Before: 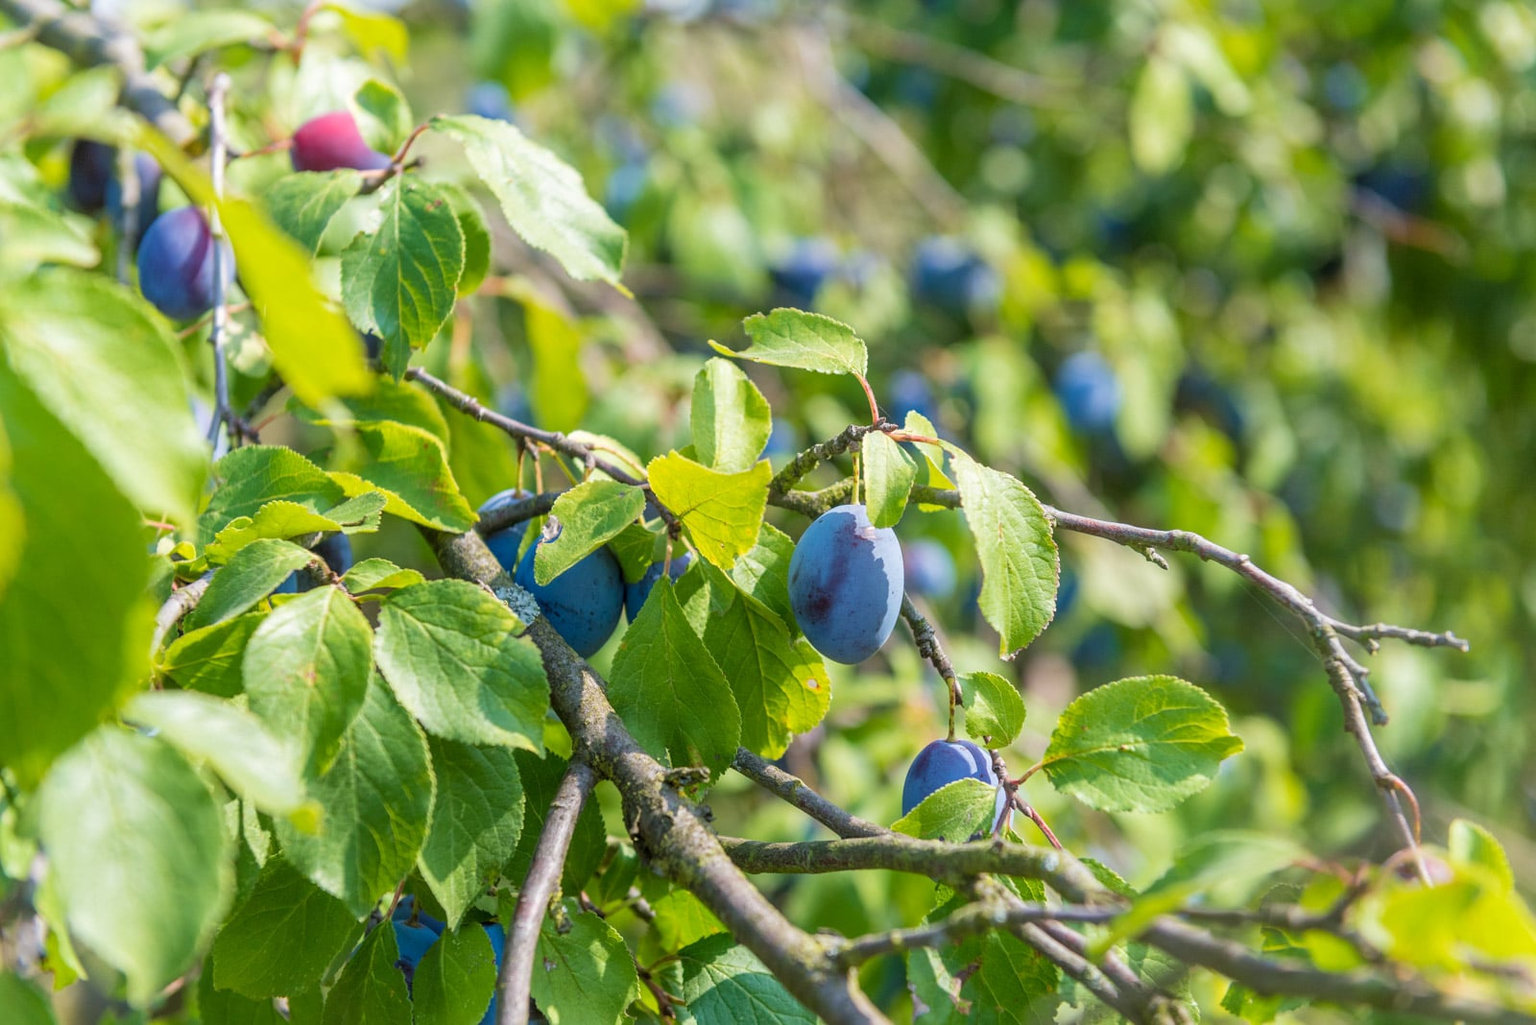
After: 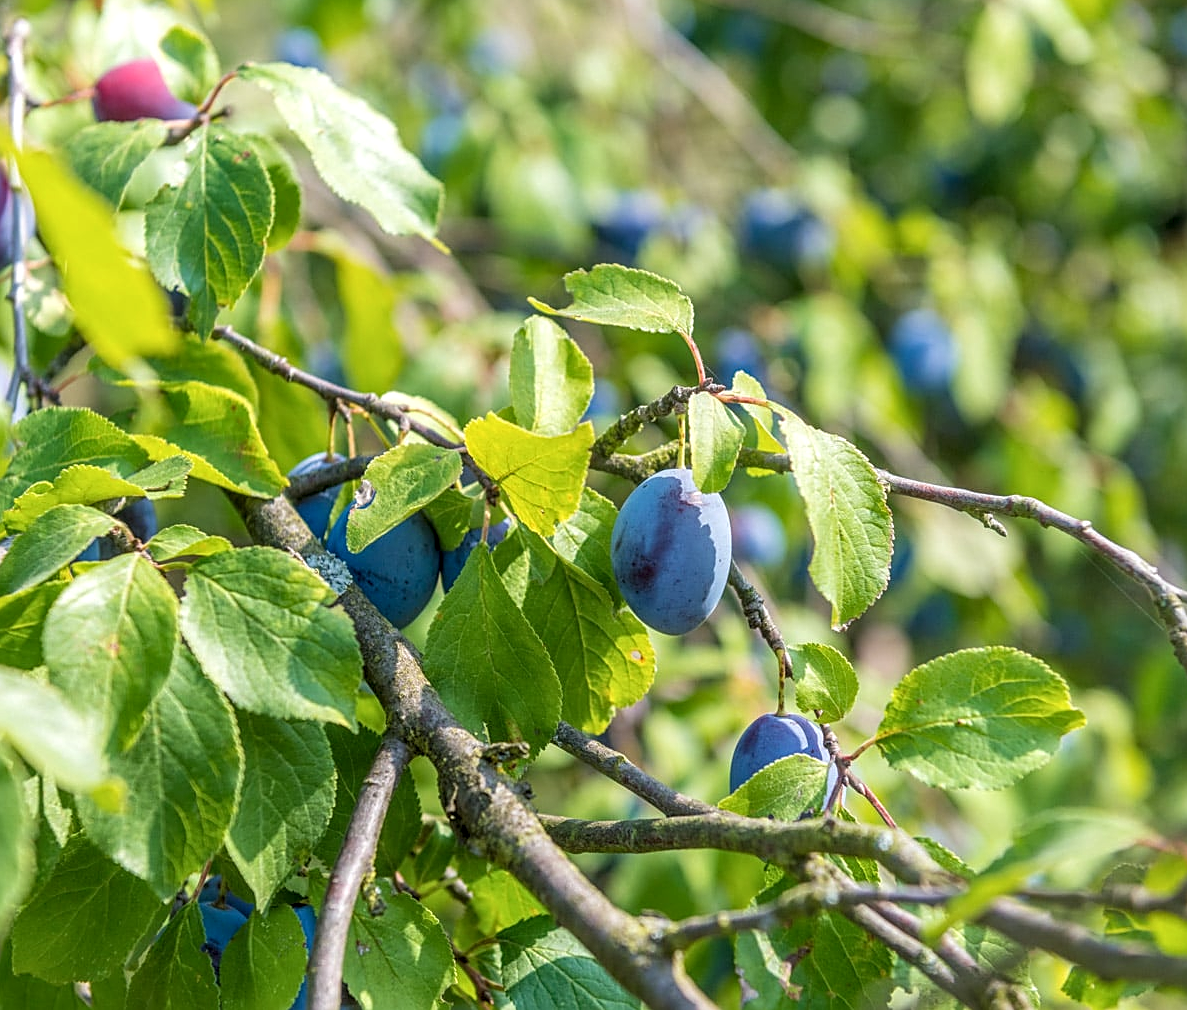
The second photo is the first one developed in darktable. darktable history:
crop and rotate: left 13.202%, top 5.366%, right 12.569%
shadows and highlights: shadows -10.86, white point adjustment 1.49, highlights 9.8
sharpen: on, module defaults
local contrast: on, module defaults
